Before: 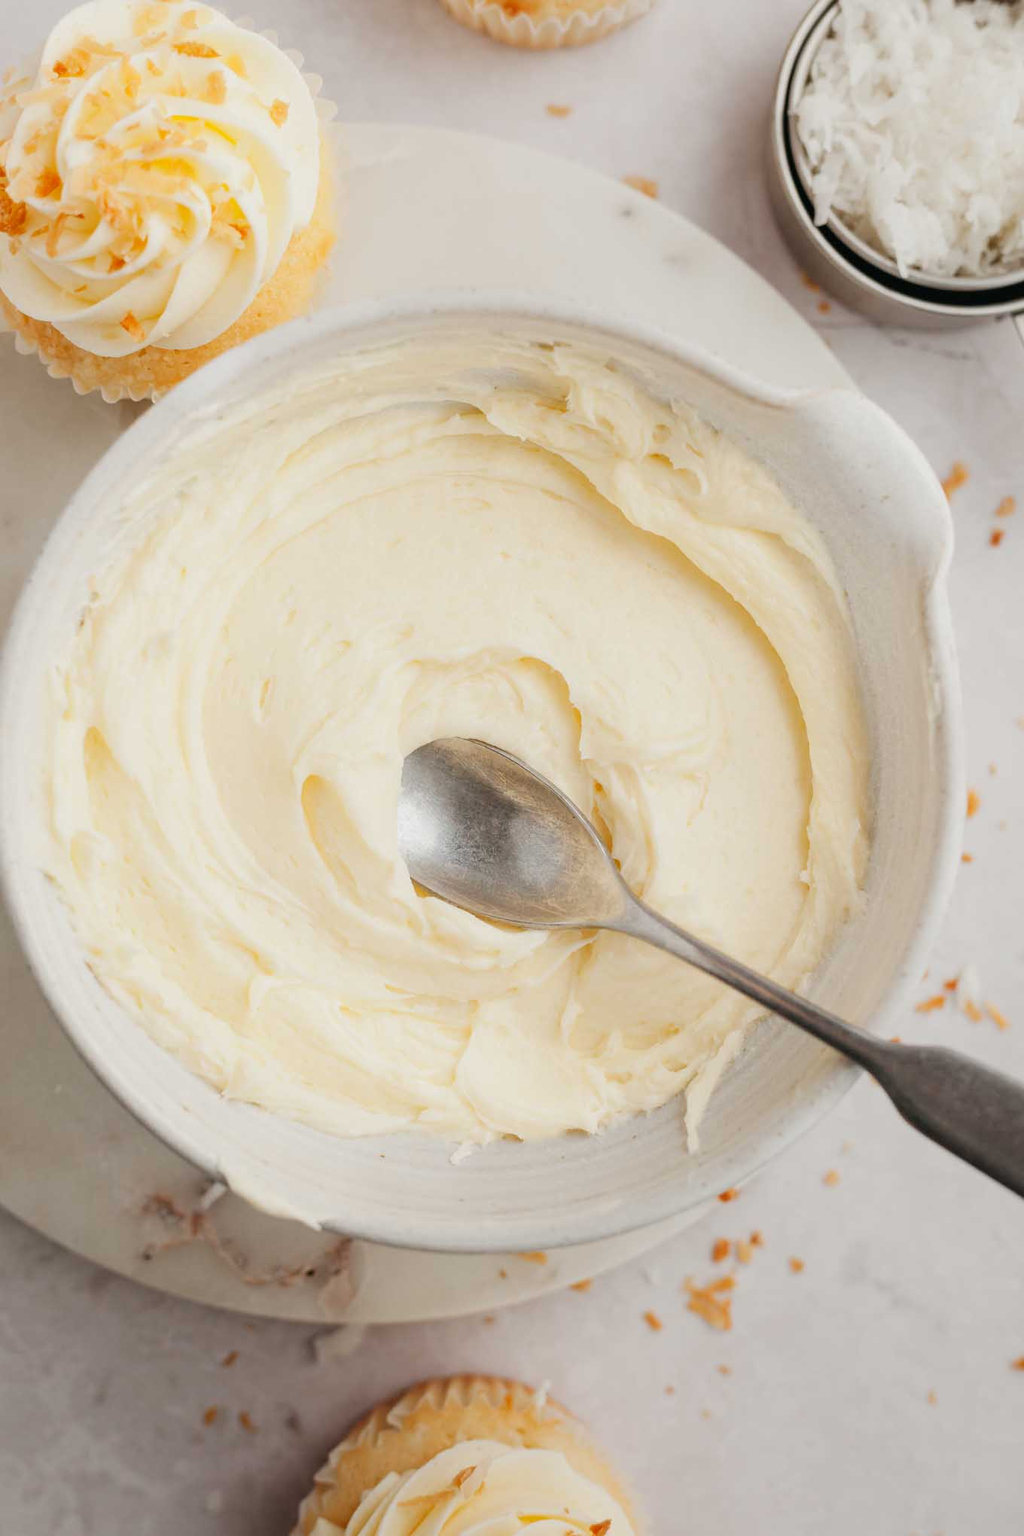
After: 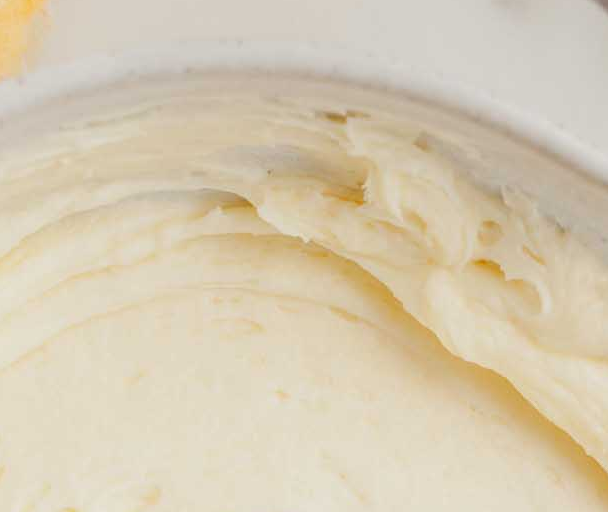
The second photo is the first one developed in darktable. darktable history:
crop: left 28.64%, top 16.832%, right 26.637%, bottom 58.055%
white balance: red 1, blue 1
